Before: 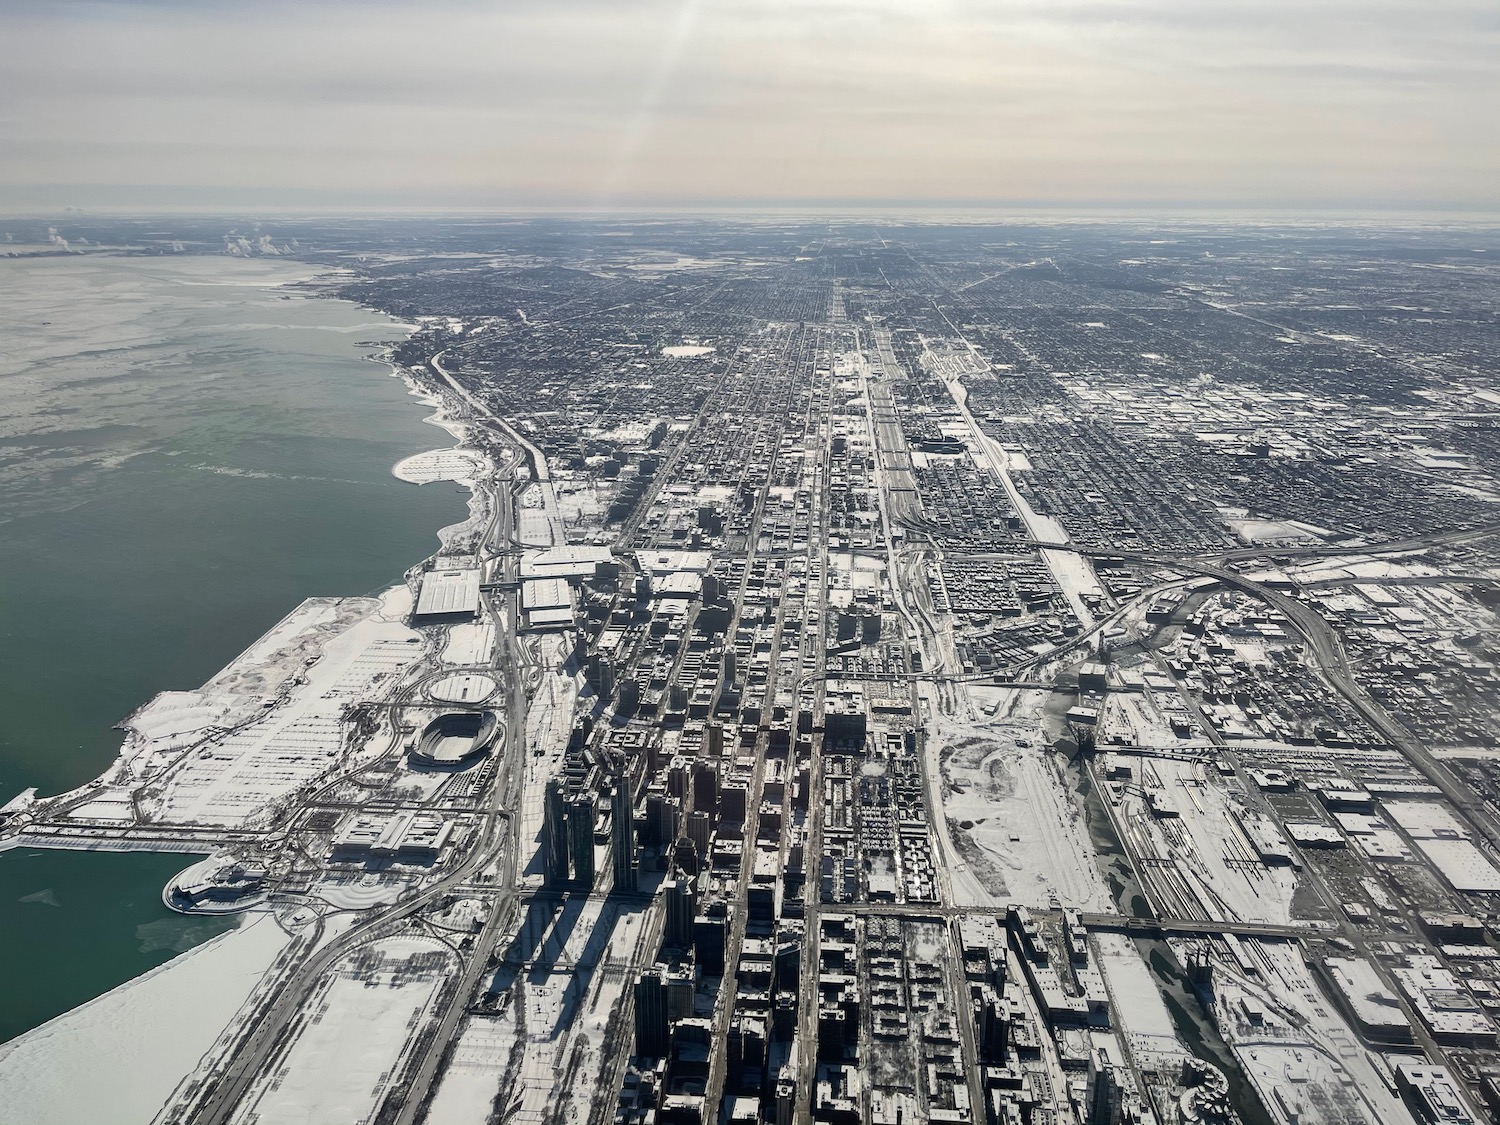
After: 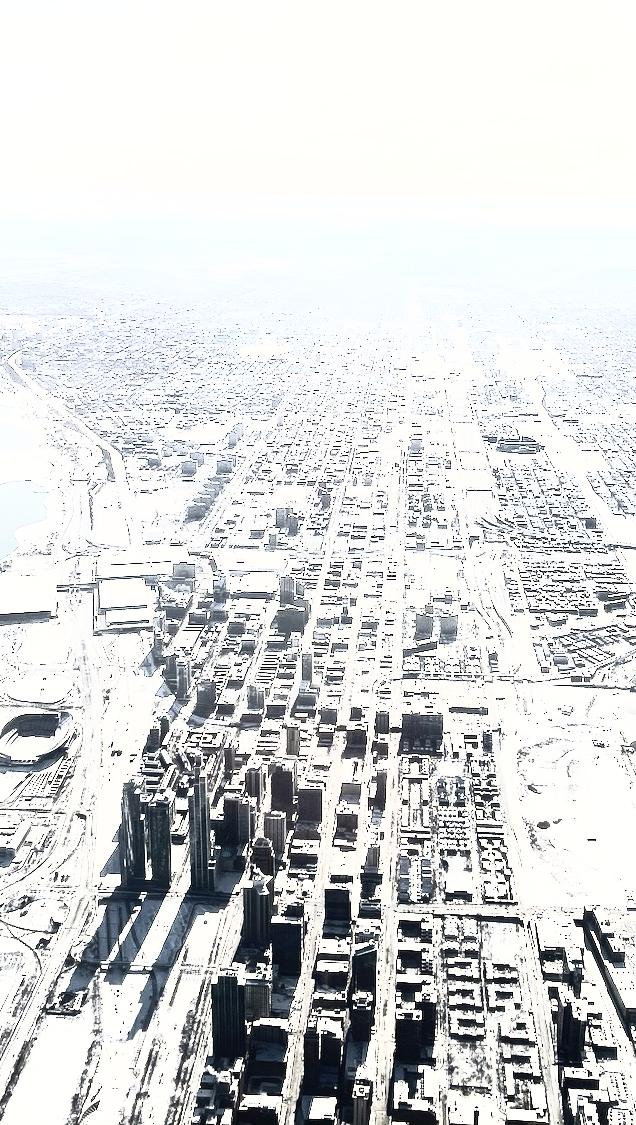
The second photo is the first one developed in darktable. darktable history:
crop: left 28.242%, right 29.3%
shadows and highlights: shadows -60.52, white point adjustment -5.29, highlights 60.88
contrast brightness saturation: contrast 0.584, brightness 0.575, saturation -0.337
exposure: black level correction 0, exposure 1.2 EV, compensate highlight preservation false
